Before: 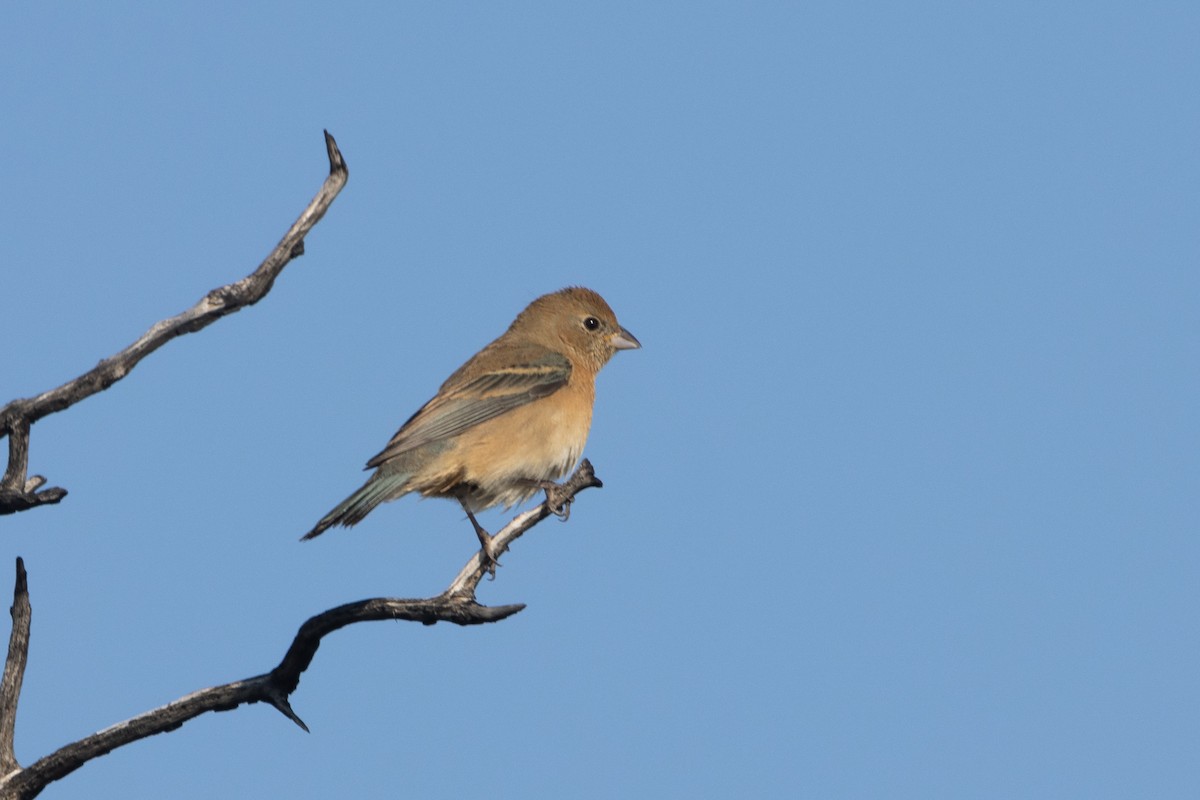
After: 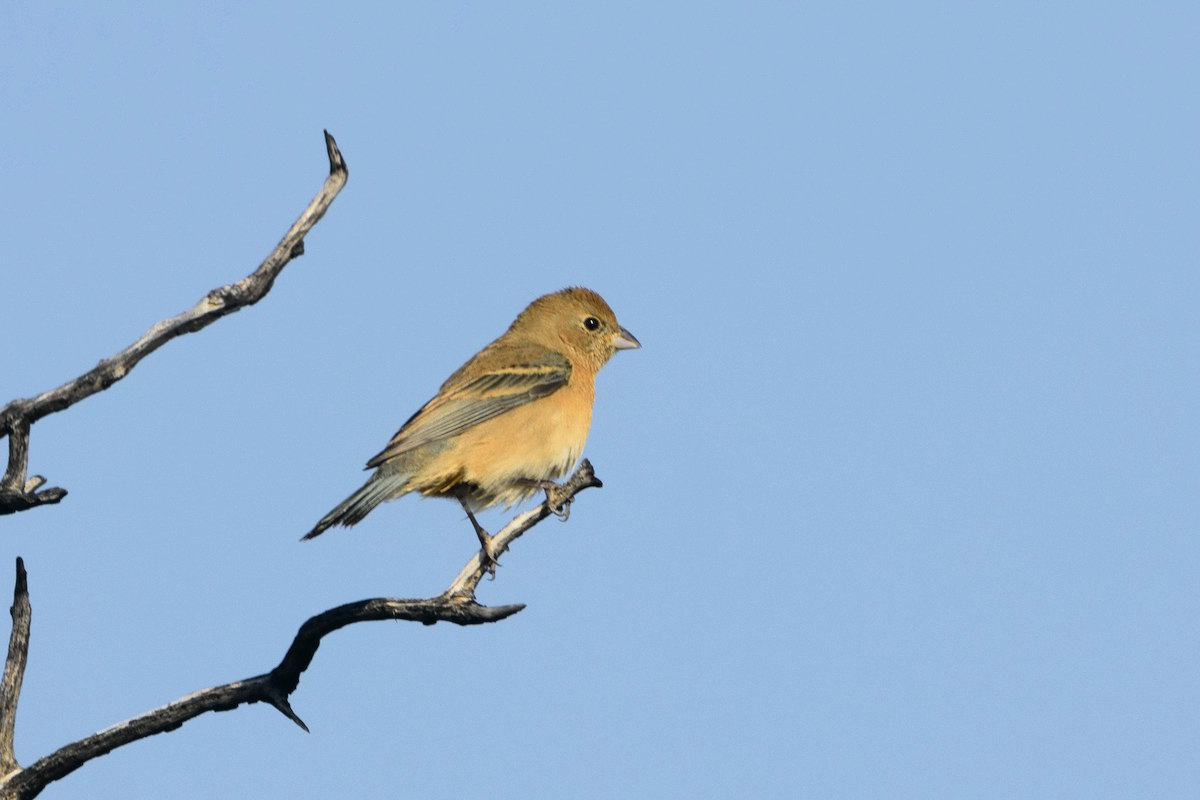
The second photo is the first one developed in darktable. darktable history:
tone curve: curves: ch0 [(0, 0.003) (0.113, 0.081) (0.207, 0.184) (0.515, 0.612) (0.712, 0.793) (0.984, 0.961)]; ch1 [(0, 0) (0.172, 0.123) (0.317, 0.272) (0.414, 0.382) (0.476, 0.479) (0.505, 0.498) (0.534, 0.534) (0.621, 0.65) (0.709, 0.764) (1, 1)]; ch2 [(0, 0) (0.411, 0.424) (0.505, 0.505) (0.521, 0.524) (0.537, 0.57) (0.65, 0.699) (1, 1)], color space Lab, independent channels, preserve colors none
